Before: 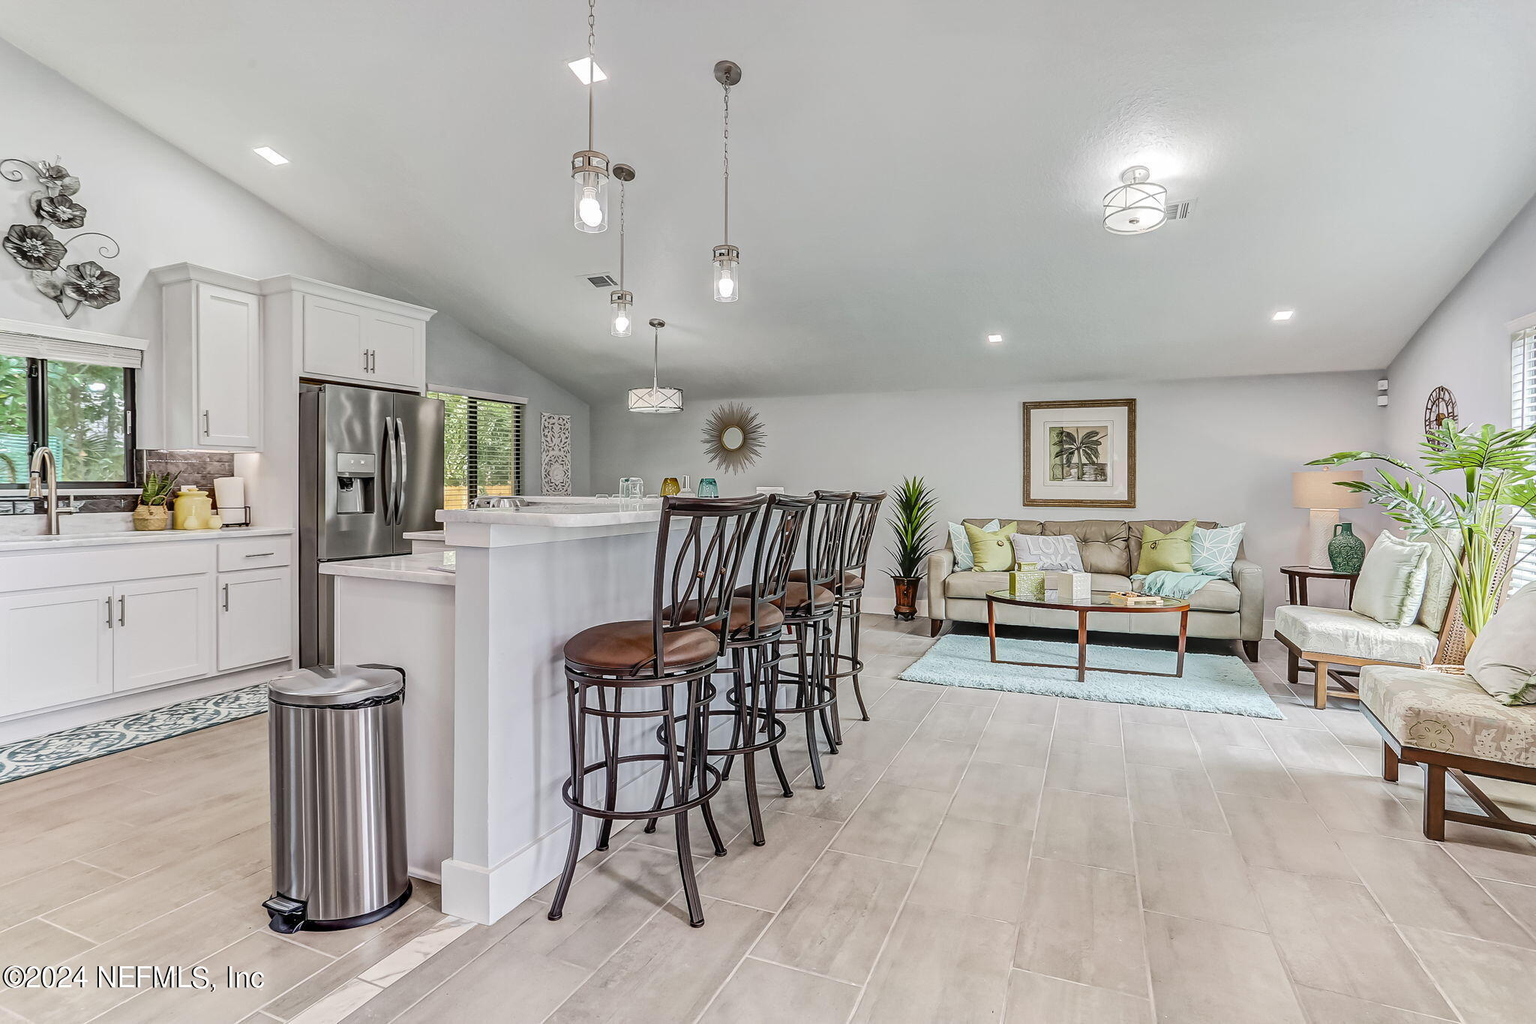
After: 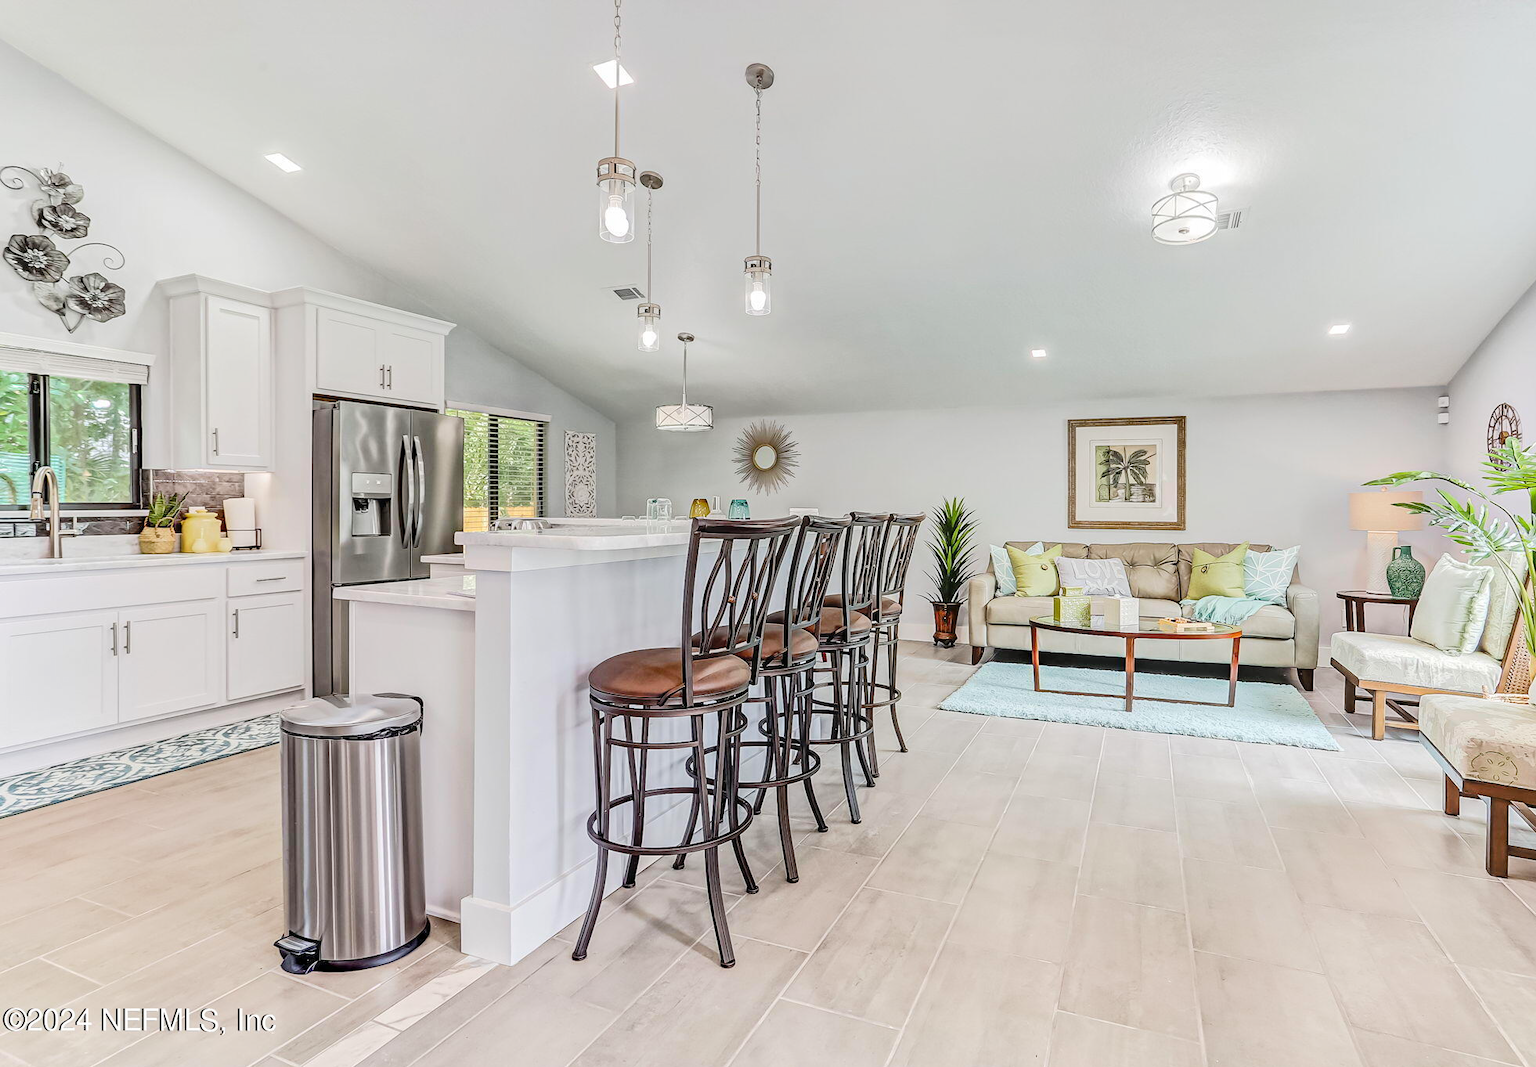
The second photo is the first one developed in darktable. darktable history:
tone curve: curves: ch0 [(0, 0) (0.003, 0.004) (0.011, 0.015) (0.025, 0.033) (0.044, 0.058) (0.069, 0.091) (0.1, 0.131) (0.136, 0.179) (0.177, 0.233) (0.224, 0.295) (0.277, 0.364) (0.335, 0.434) (0.399, 0.51) (0.468, 0.583) (0.543, 0.654) (0.623, 0.724) (0.709, 0.789) (0.801, 0.852) (0.898, 0.924) (1, 1)], color space Lab, linked channels, preserve colors none
crop: right 4.152%, bottom 0.02%
